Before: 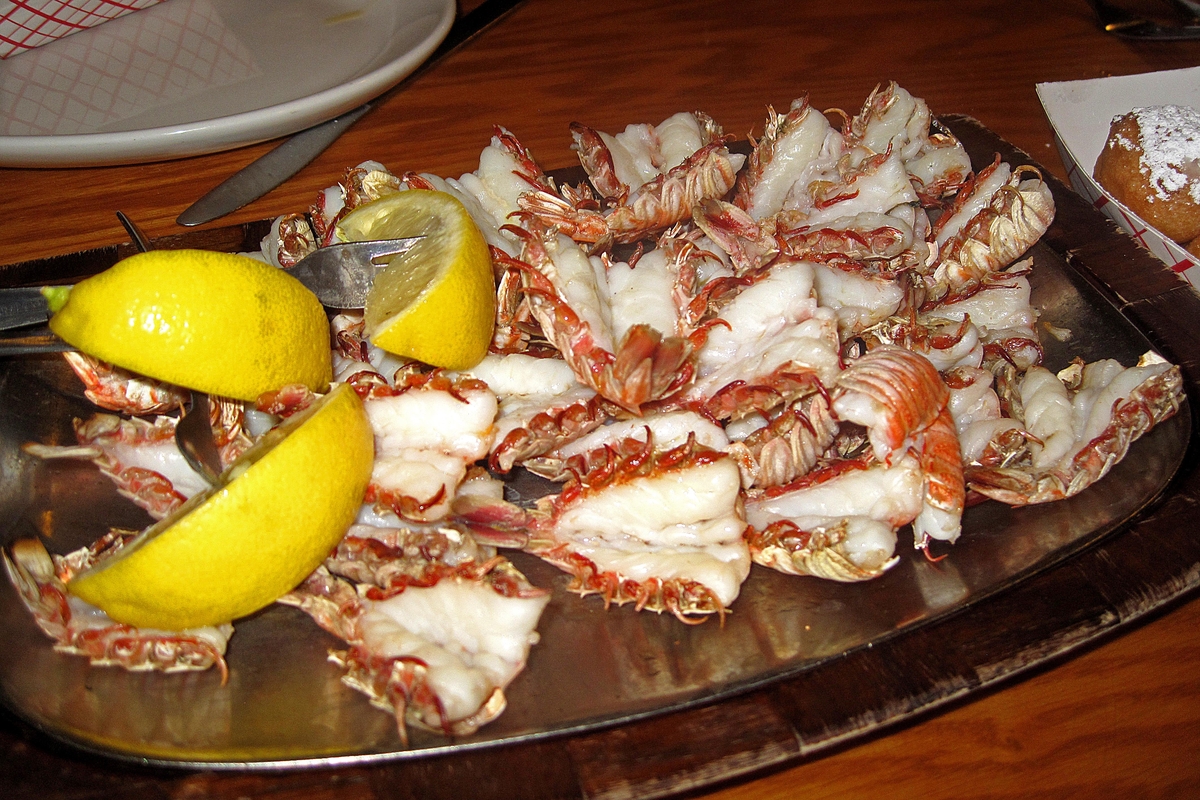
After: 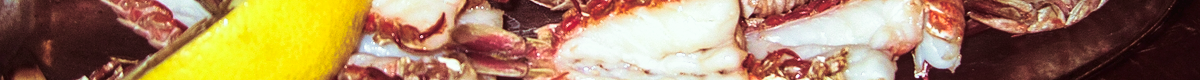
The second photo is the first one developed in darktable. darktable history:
velvia: on, module defaults
local contrast: on, module defaults
crop and rotate: top 59.084%, bottom 30.916%
tone curve: curves: ch0 [(0, 0.032) (0.181, 0.156) (0.751, 0.829) (1, 1)], color space Lab, linked channels, preserve colors none
color calibration: output R [0.972, 0.068, -0.094, 0], output G [-0.178, 1.216, -0.086, 0], output B [0.095, -0.136, 0.98, 0], illuminant custom, x 0.371, y 0.381, temperature 4283.16 K
split-toning: on, module defaults
contrast brightness saturation: contrast 0.03, brightness -0.04
